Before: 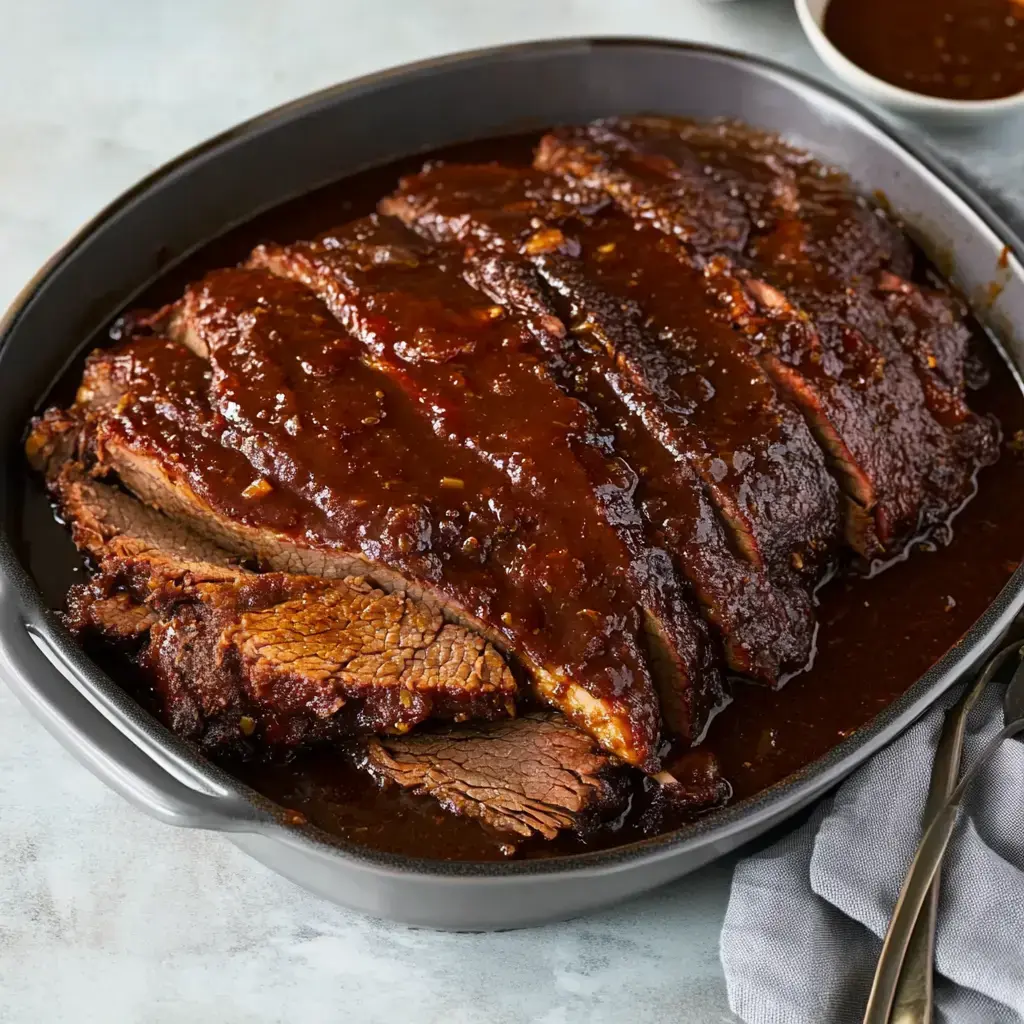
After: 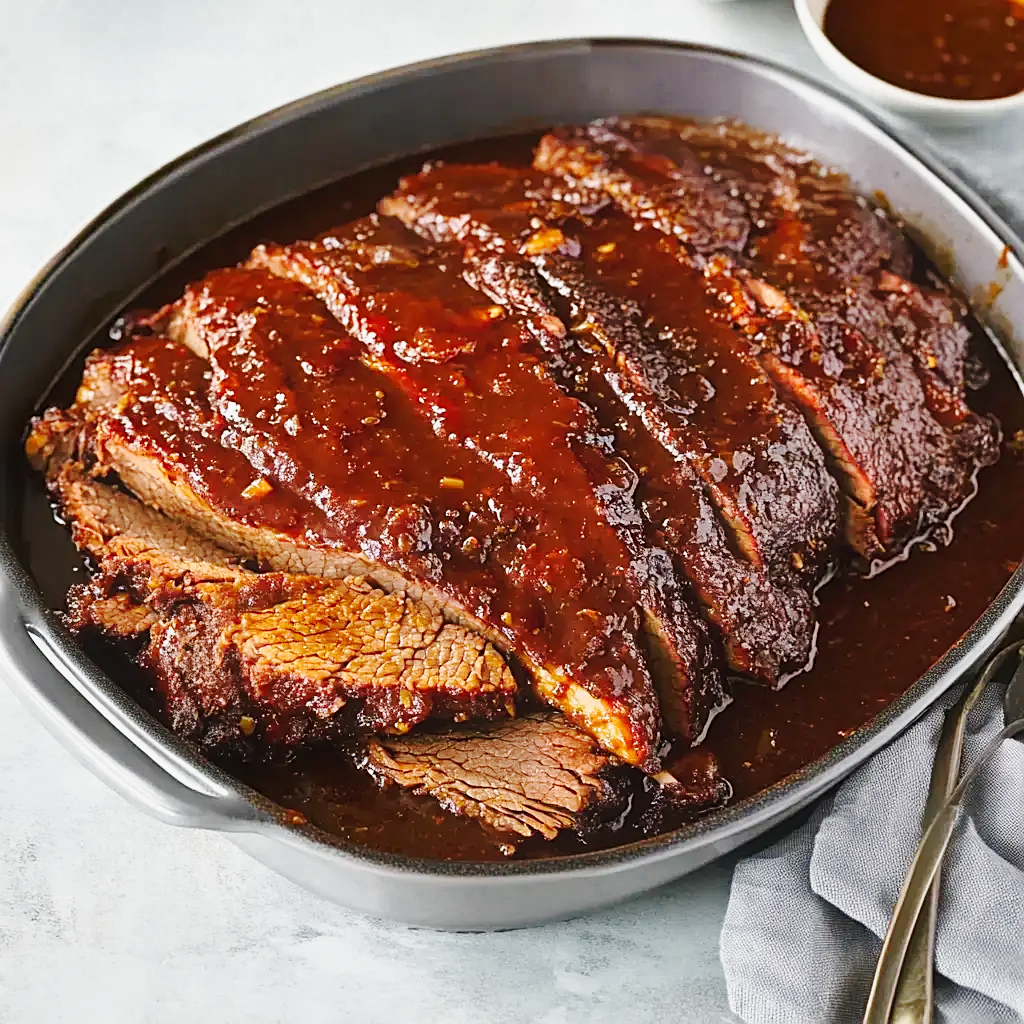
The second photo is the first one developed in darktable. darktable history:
shadows and highlights: low approximation 0.01, soften with gaussian
color zones: curves: ch0 [(0, 0.497) (0.143, 0.5) (0.286, 0.5) (0.429, 0.483) (0.571, 0.116) (0.714, -0.006) (0.857, 0.28) (1, 0.497)]
base curve: curves: ch0 [(0, 0) (0.025, 0.046) (0.112, 0.277) (0.467, 0.74) (0.814, 0.929) (1, 0.942)], preserve colors none
sharpen: on, module defaults
contrast equalizer: y [[0.6 ×6], [0.55 ×6], [0 ×6], [0 ×6], [0 ×6]], mix -0.312
